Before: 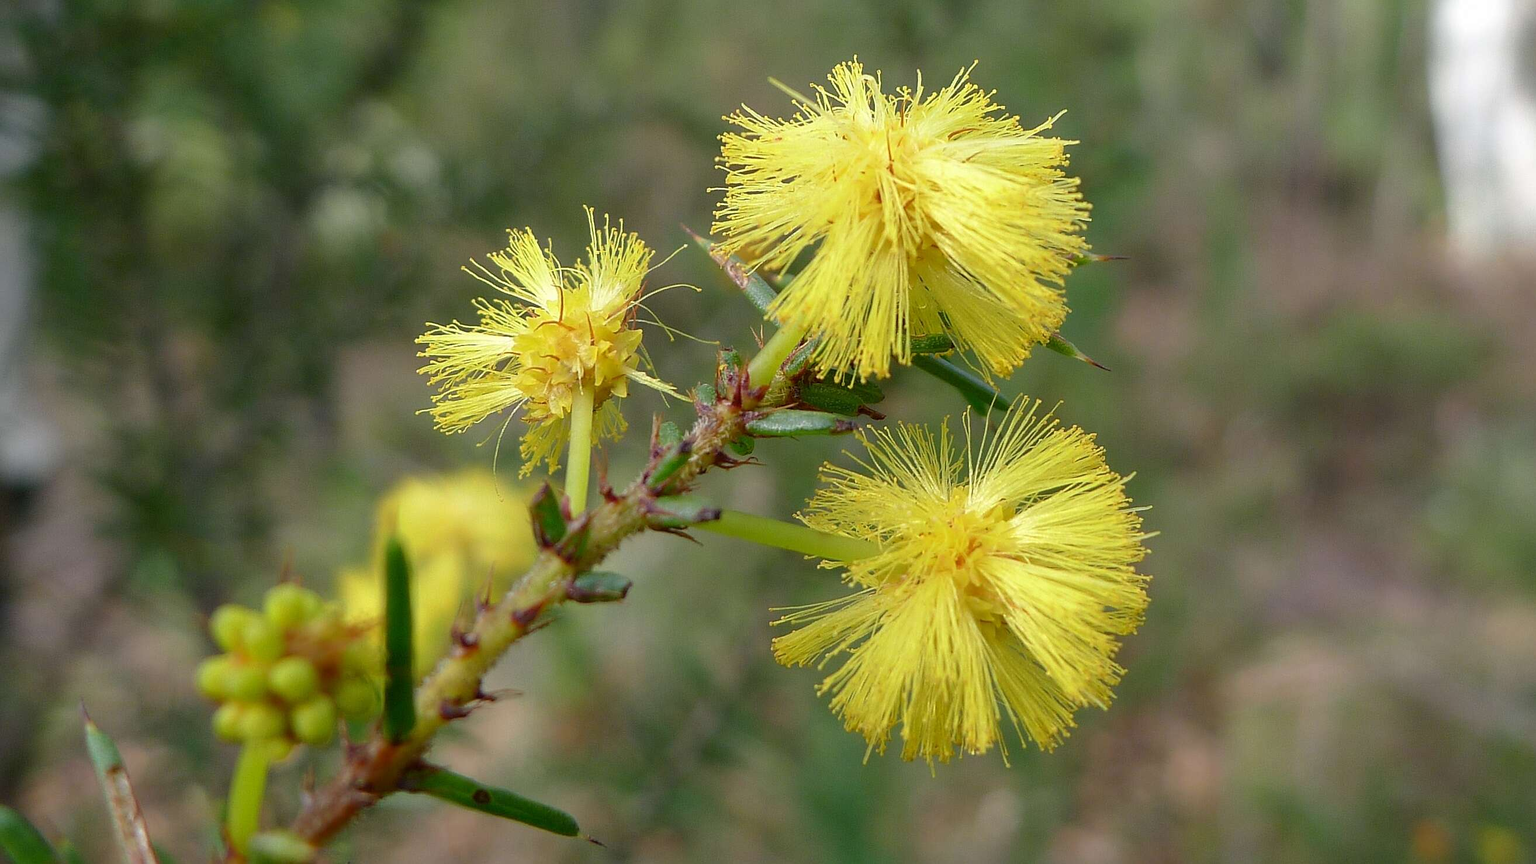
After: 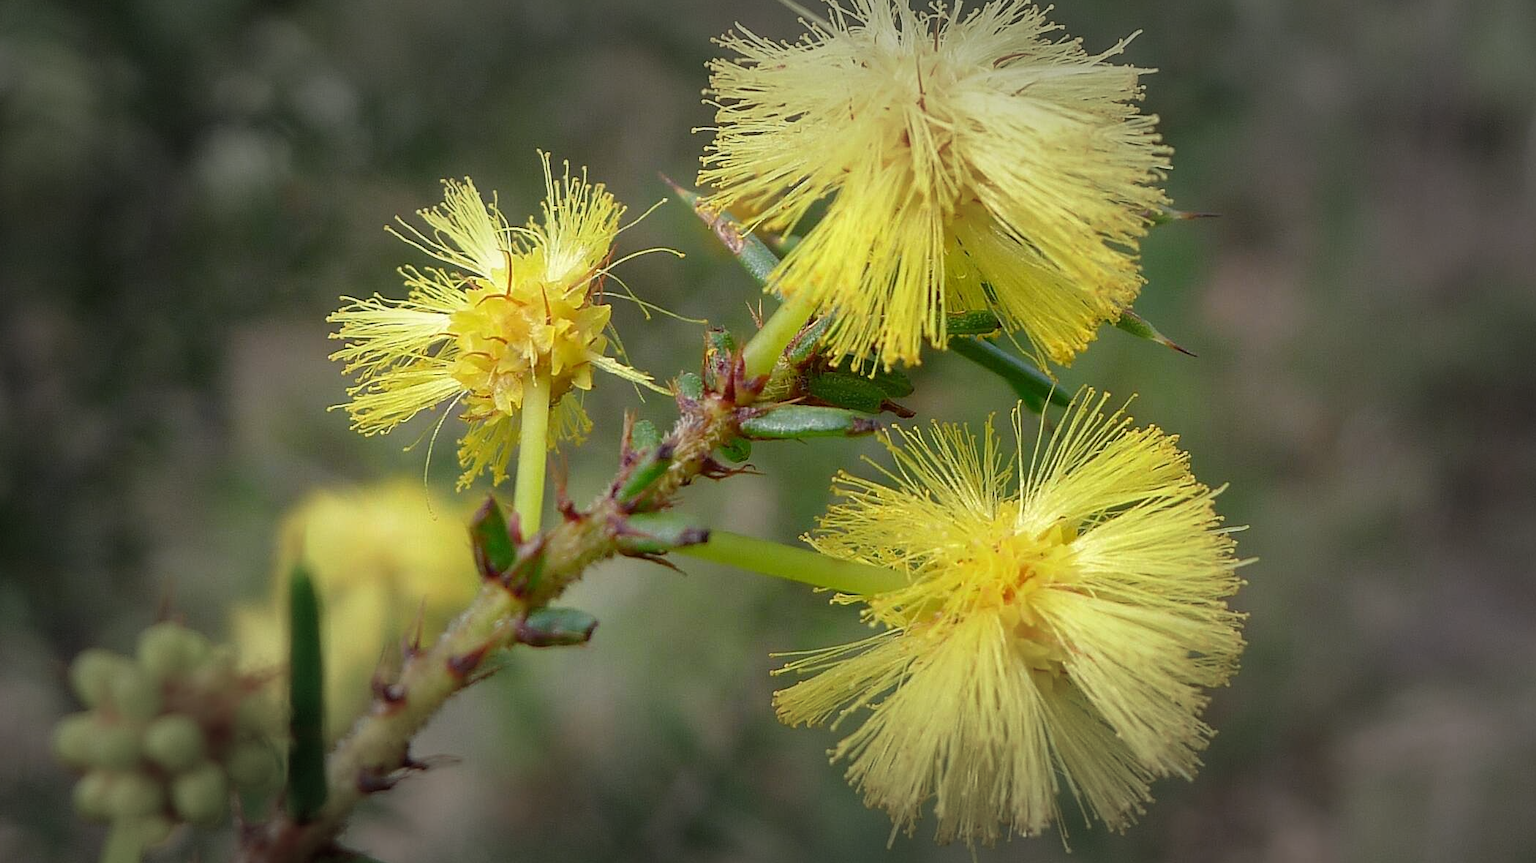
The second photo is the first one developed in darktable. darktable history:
crop and rotate: left 10.071%, top 10.071%, right 10.02%, bottom 10.02%
vignetting: fall-off start 48.41%, automatic ratio true, width/height ratio 1.29, unbound false
